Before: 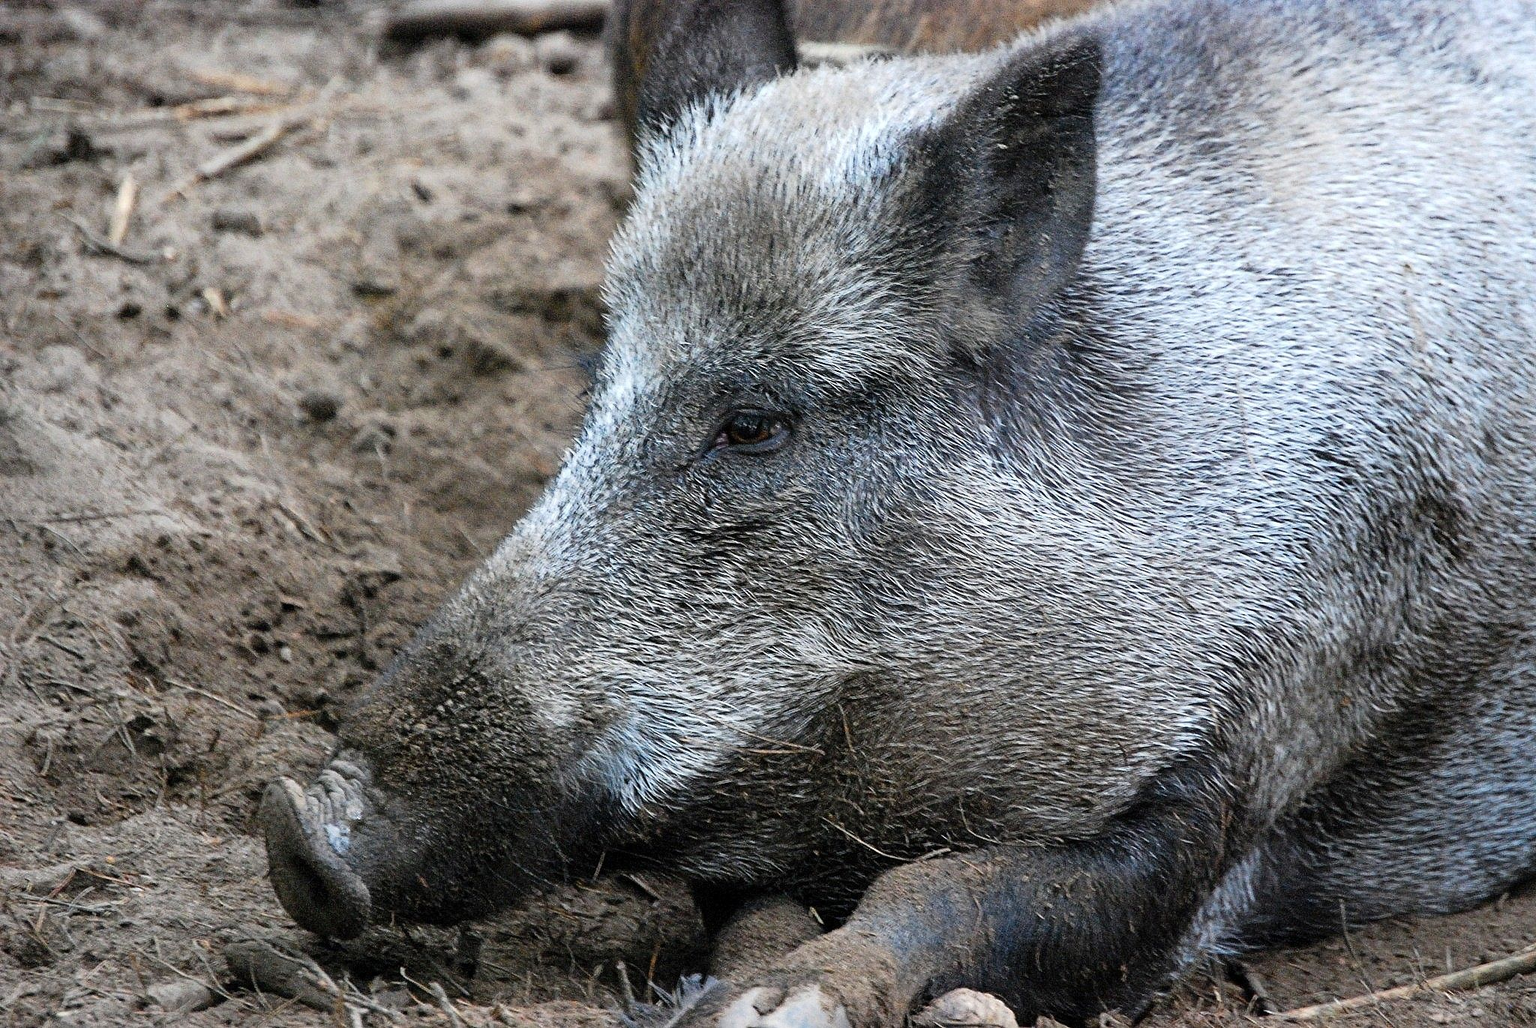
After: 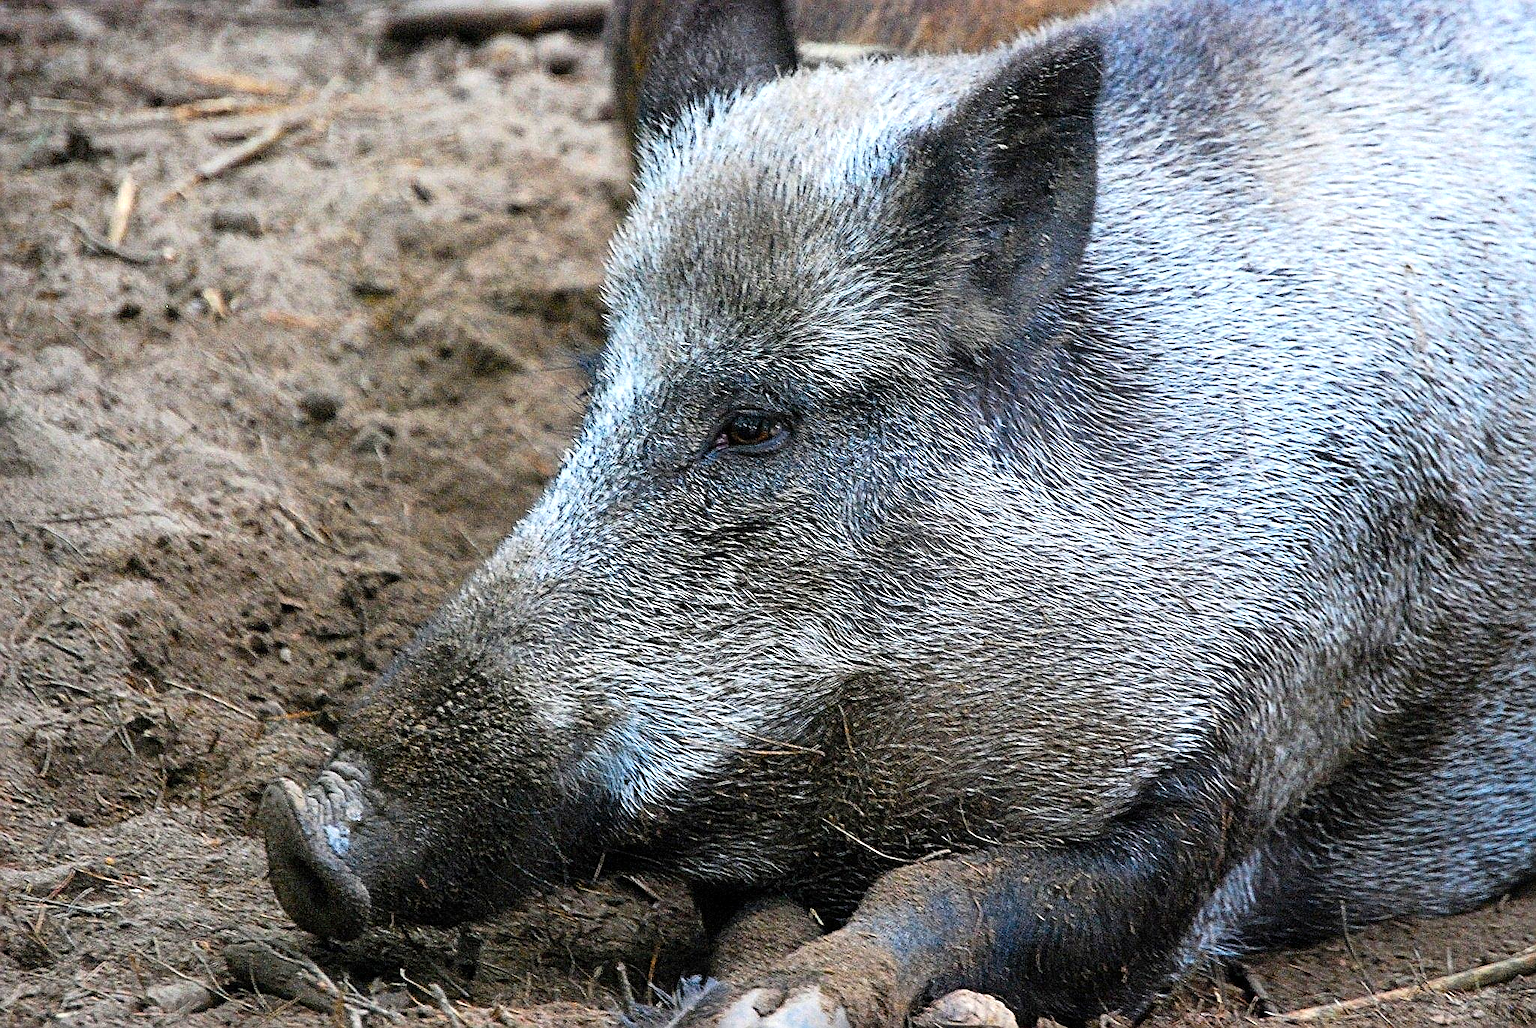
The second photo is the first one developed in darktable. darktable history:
color balance rgb: highlights gain › luminance 17.344%, linear chroma grading › global chroma 9.963%, perceptual saturation grading › global saturation 25.305%, global vibrance 20%
sharpen: on, module defaults
crop: left 0.094%
